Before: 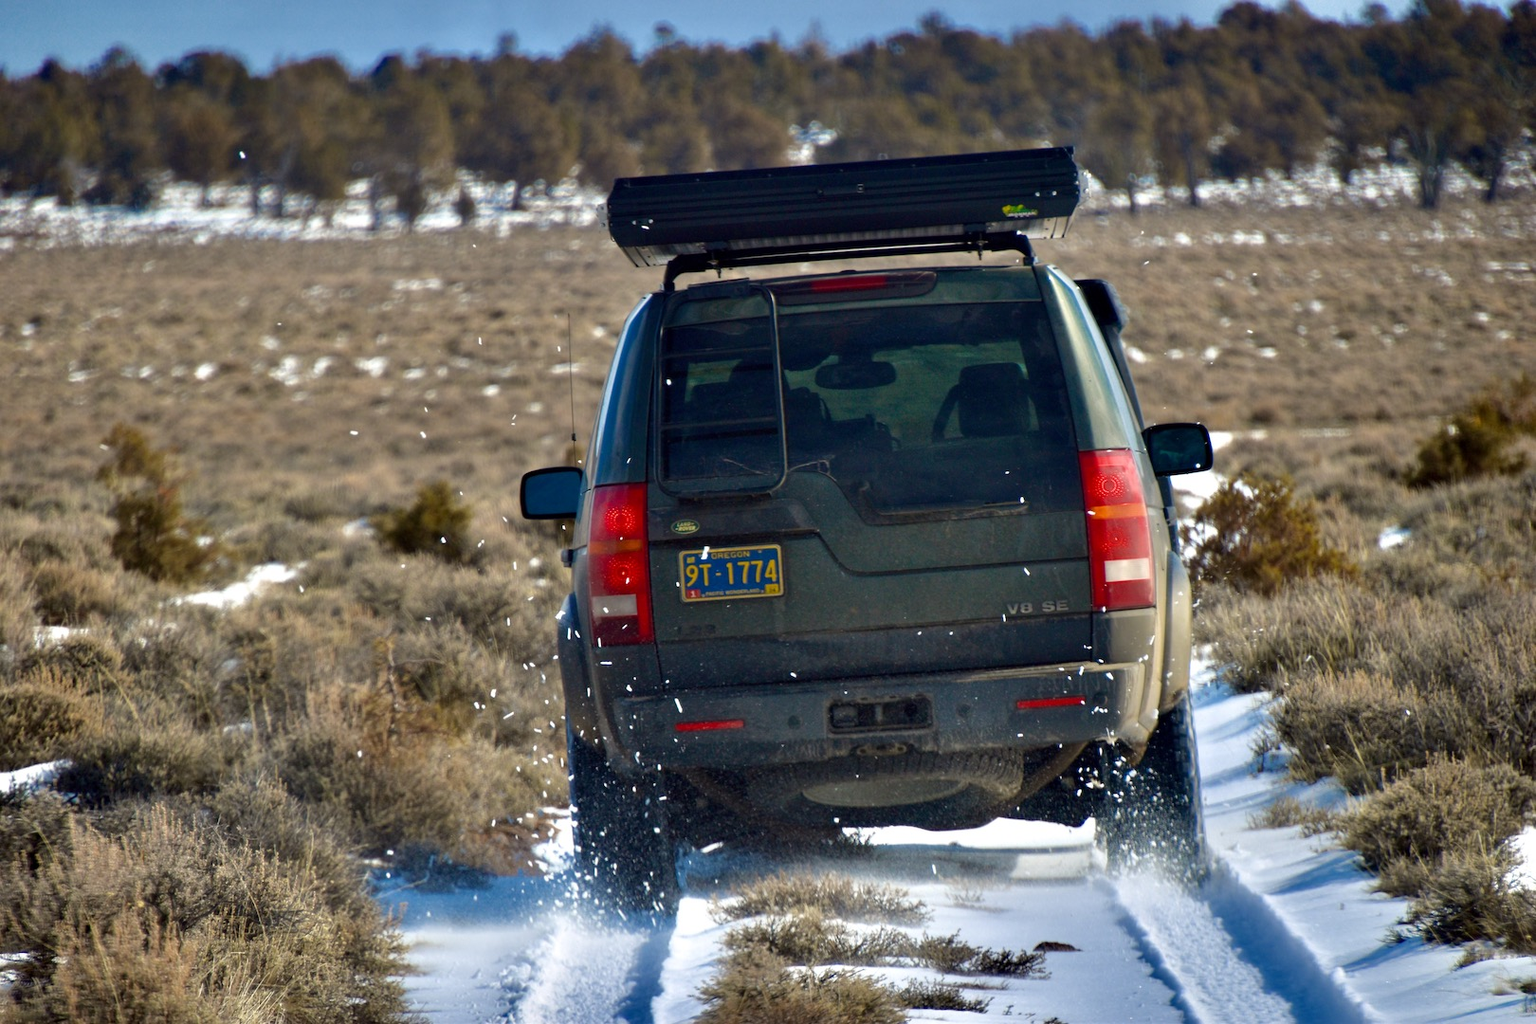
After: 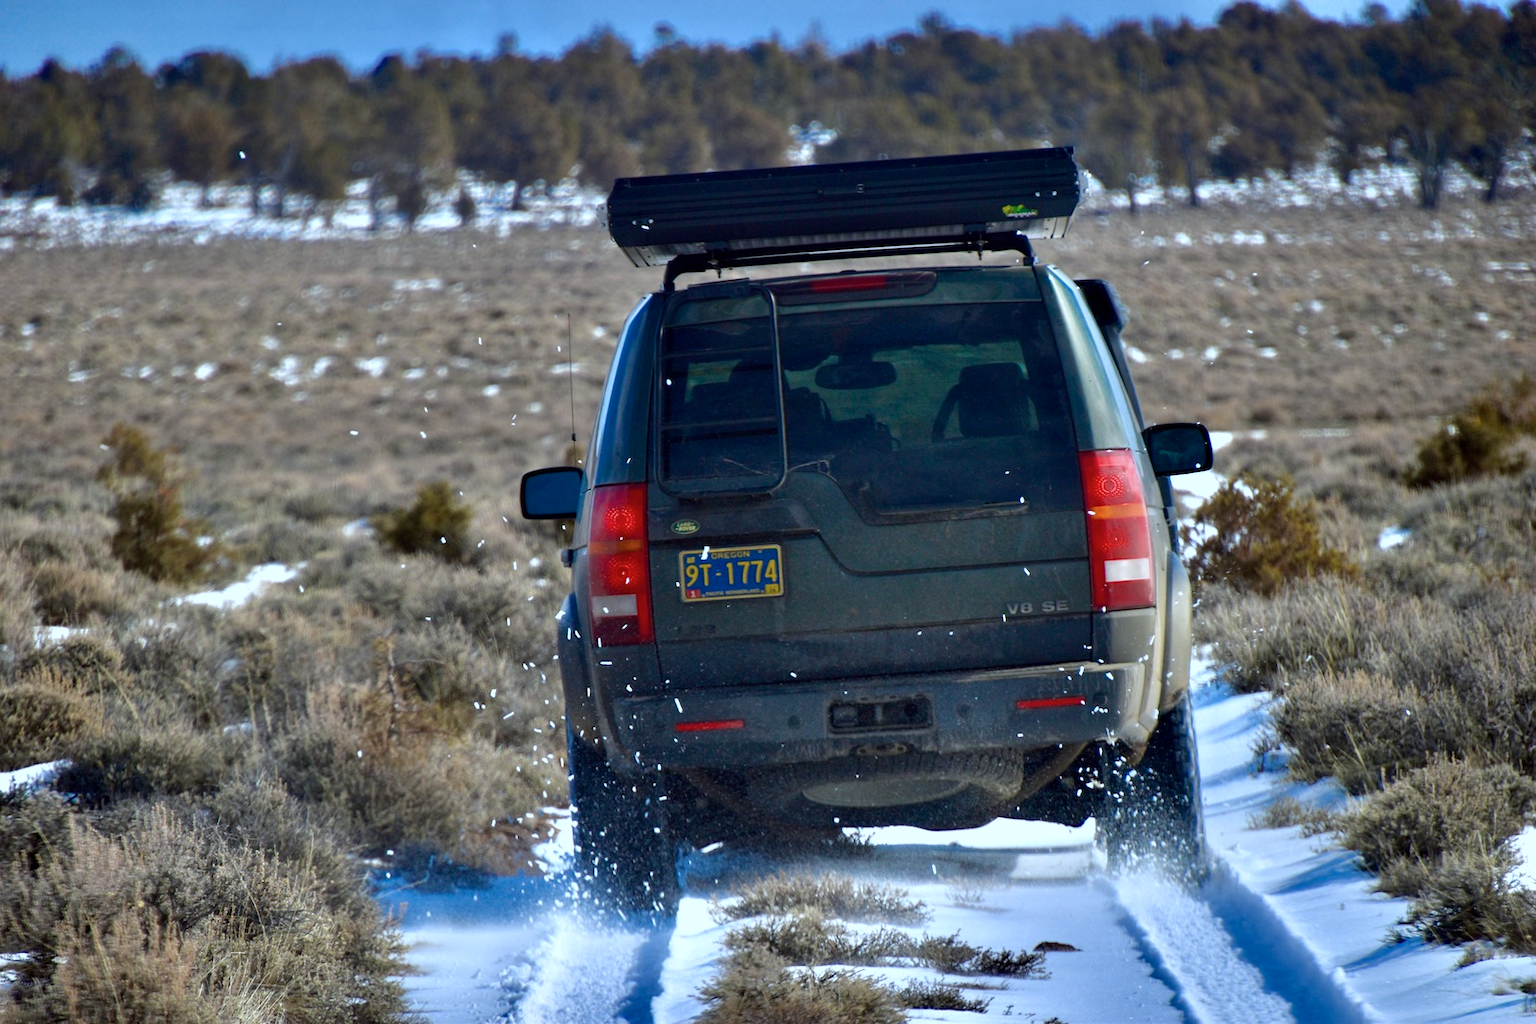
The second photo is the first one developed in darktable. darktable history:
color calibration: gray › normalize channels true, x 0.381, y 0.391, temperature 4087.97 K, gamut compression 0.011
